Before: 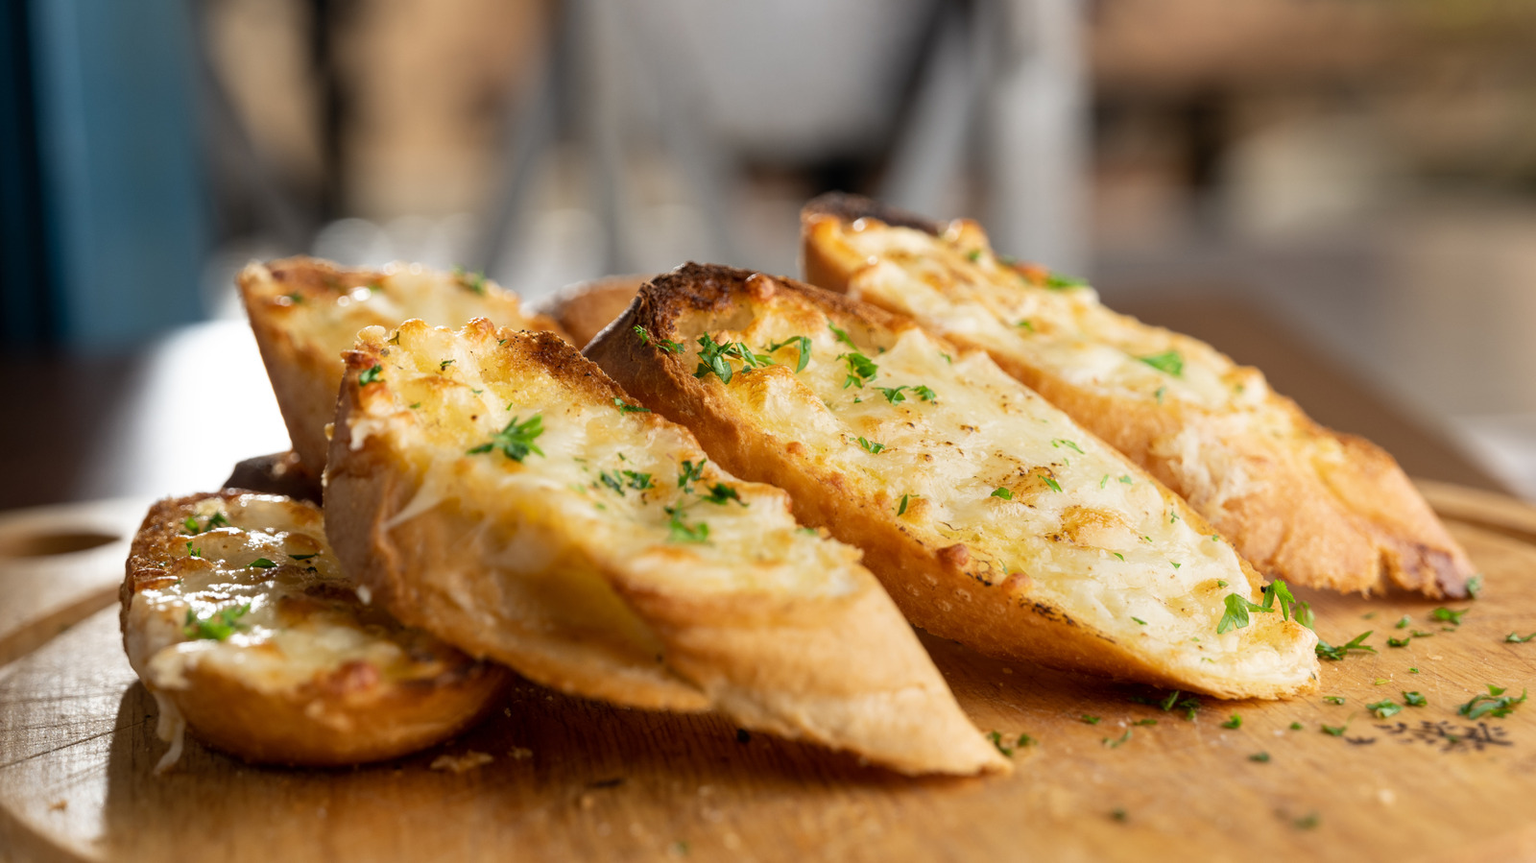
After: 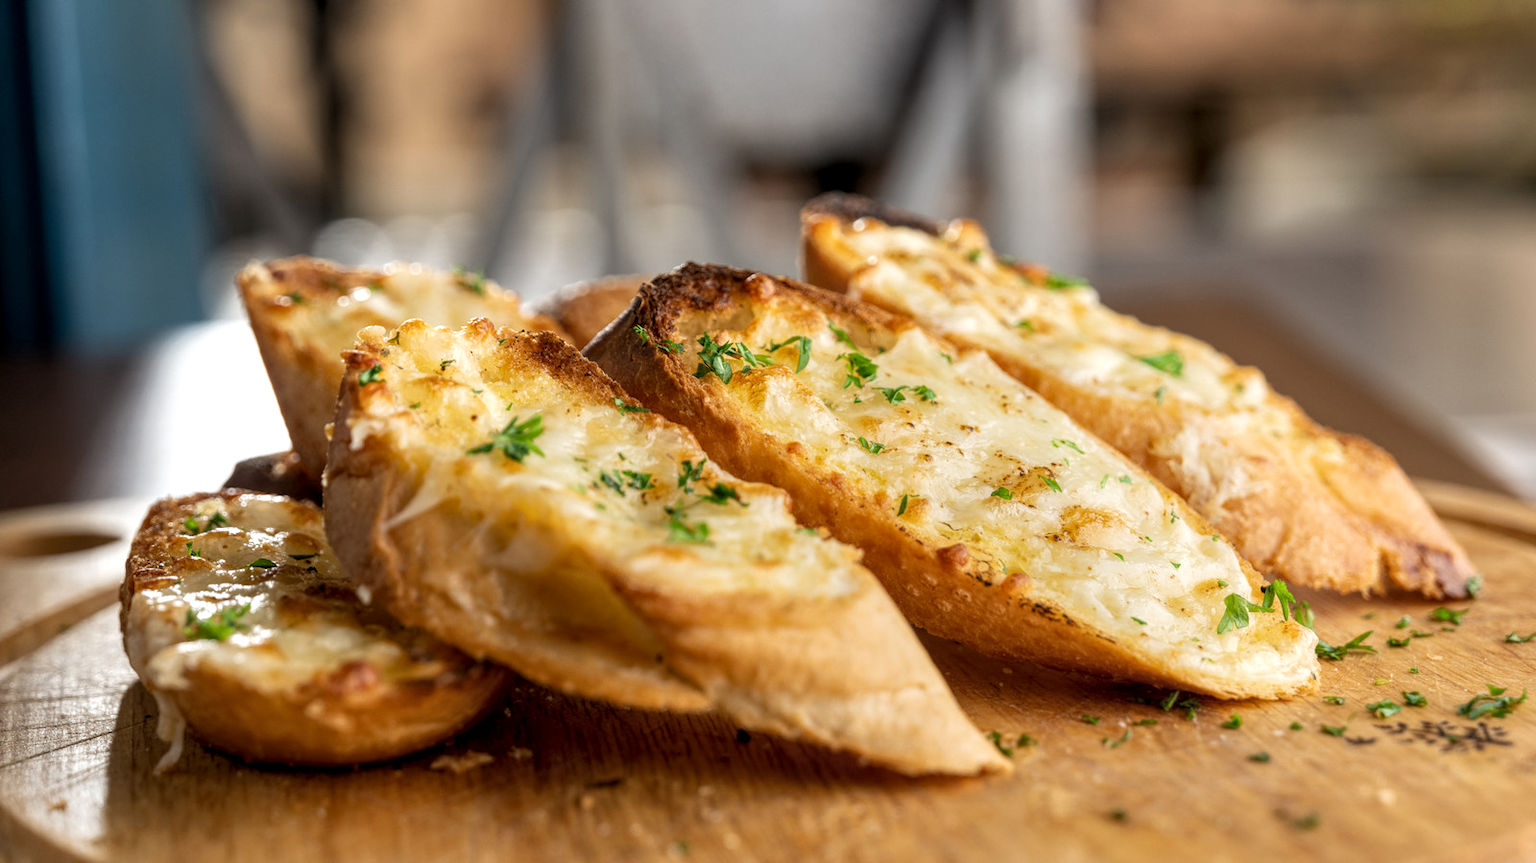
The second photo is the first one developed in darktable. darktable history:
local contrast: highlights 97%, shadows 87%, detail 160%, midtone range 0.2
